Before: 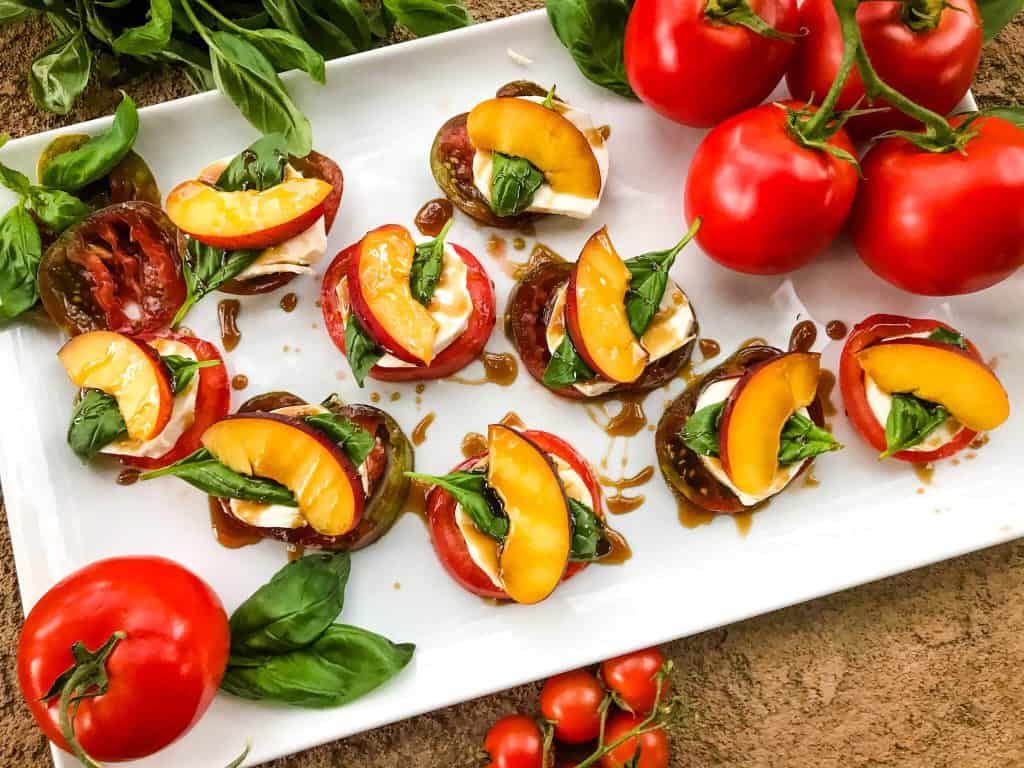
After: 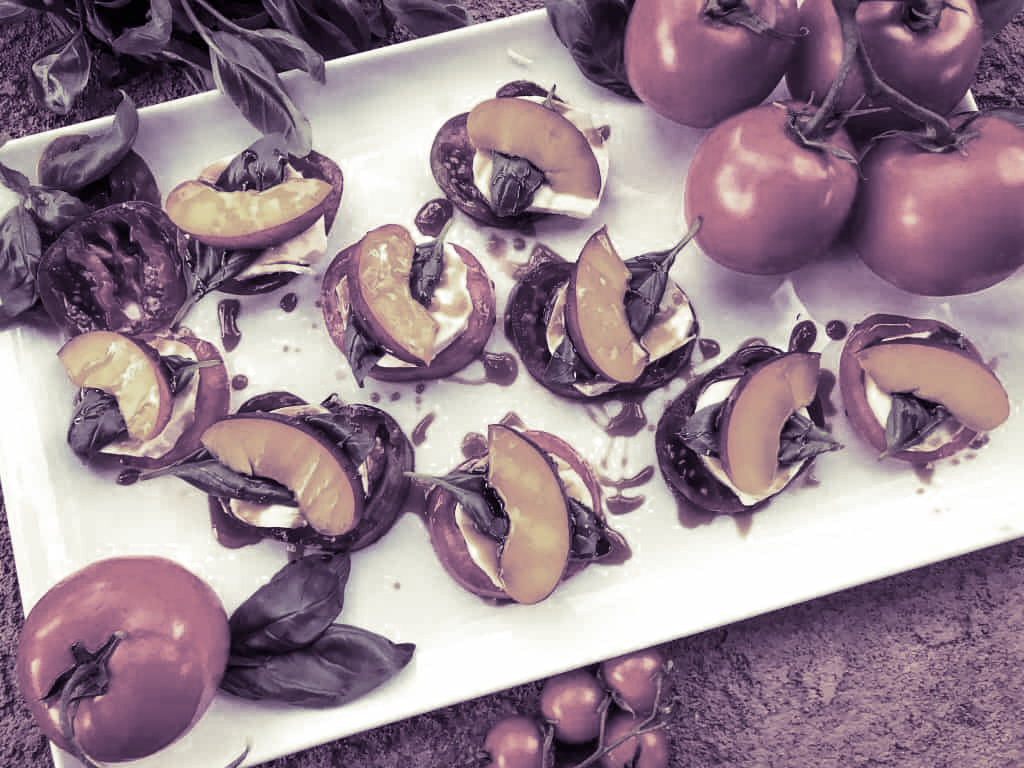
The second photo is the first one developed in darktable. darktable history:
color zones: curves: ch0 [(0, 0.613) (0.01, 0.613) (0.245, 0.448) (0.498, 0.529) (0.642, 0.665) (0.879, 0.777) (0.99, 0.613)]; ch1 [(0, 0.035) (0.121, 0.189) (0.259, 0.197) (0.415, 0.061) (0.589, 0.022) (0.732, 0.022) (0.857, 0.026) (0.991, 0.053)]
split-toning: shadows › hue 266.4°, shadows › saturation 0.4, highlights › hue 61.2°, highlights › saturation 0.3, compress 0%
